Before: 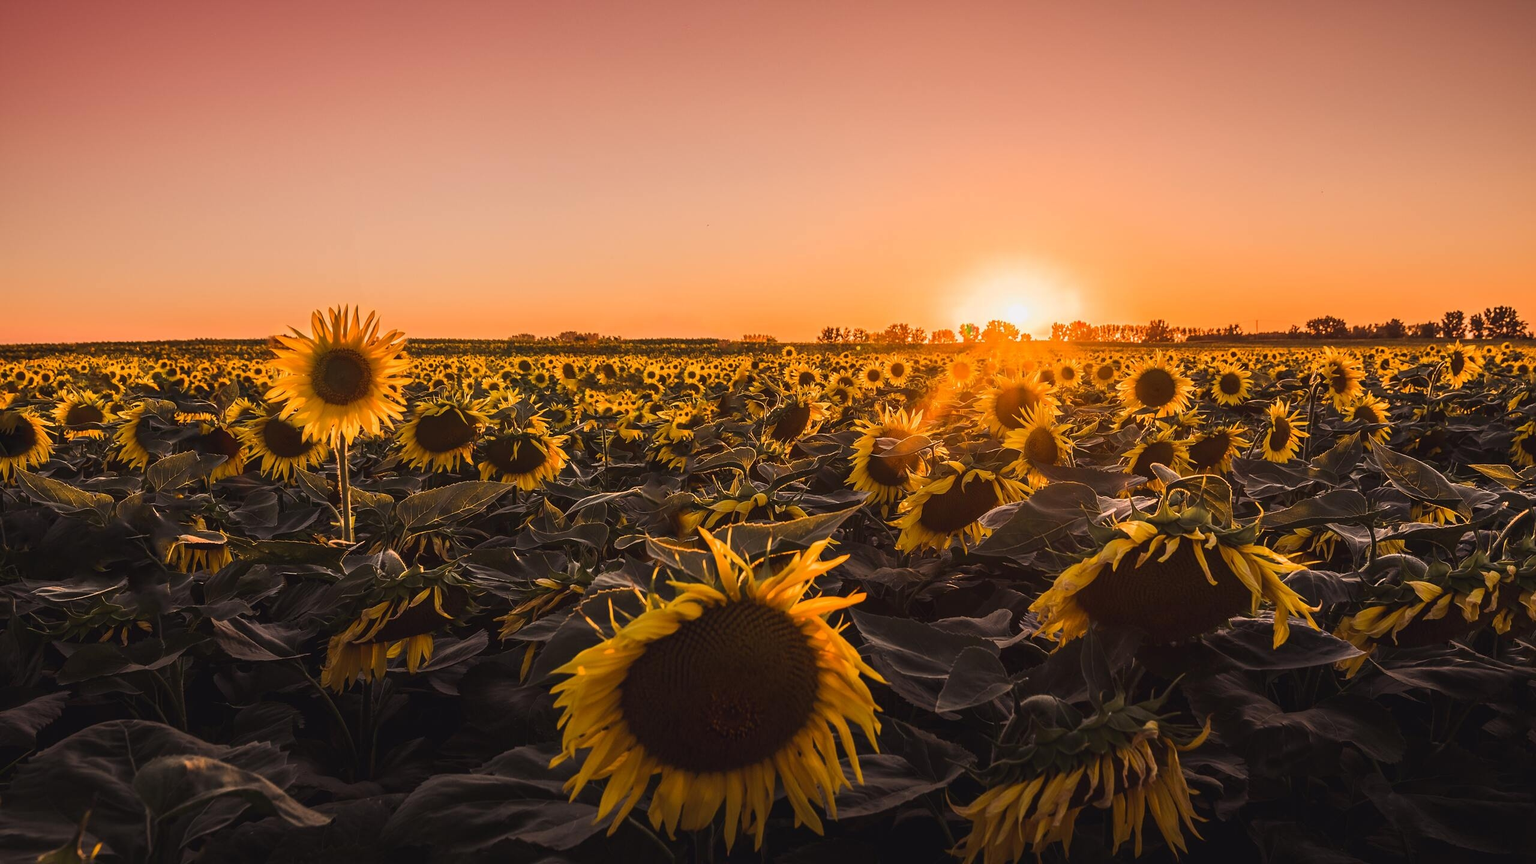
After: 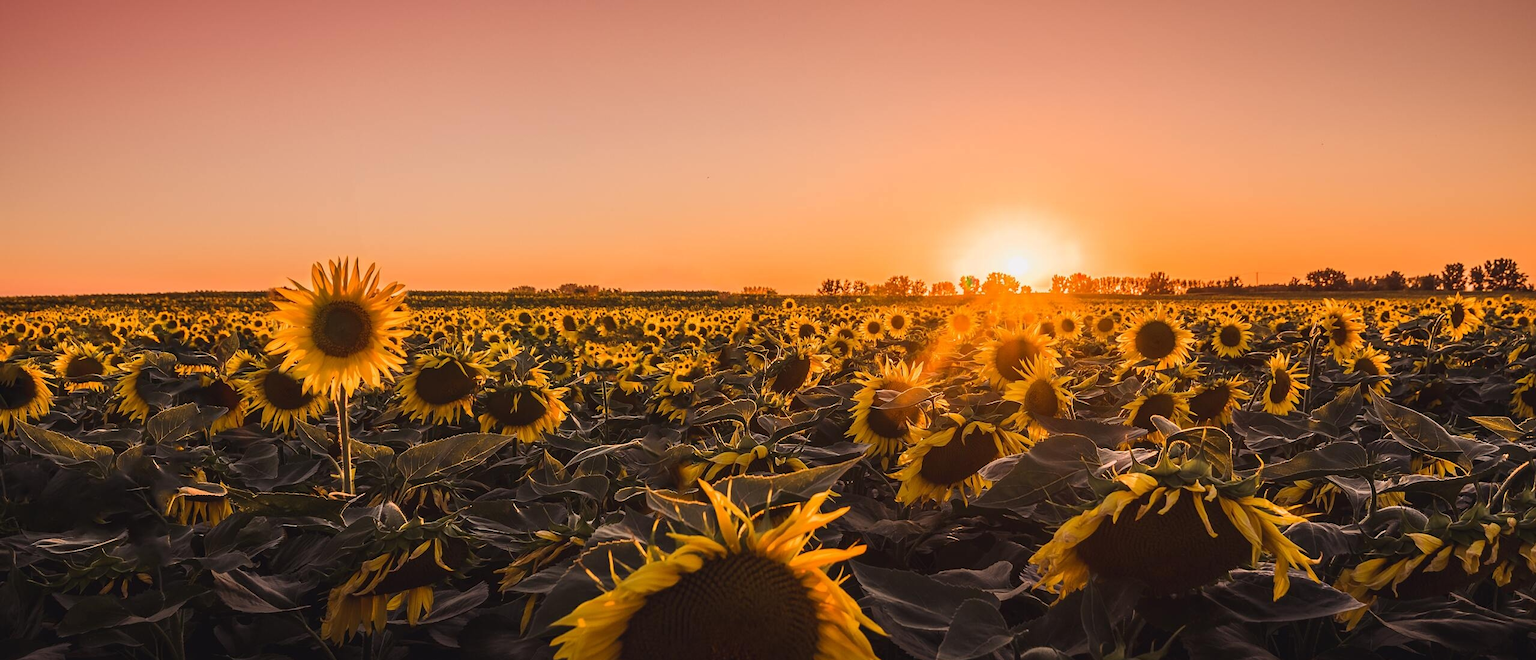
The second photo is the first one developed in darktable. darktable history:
crop: top 5.617%, bottom 17.977%
